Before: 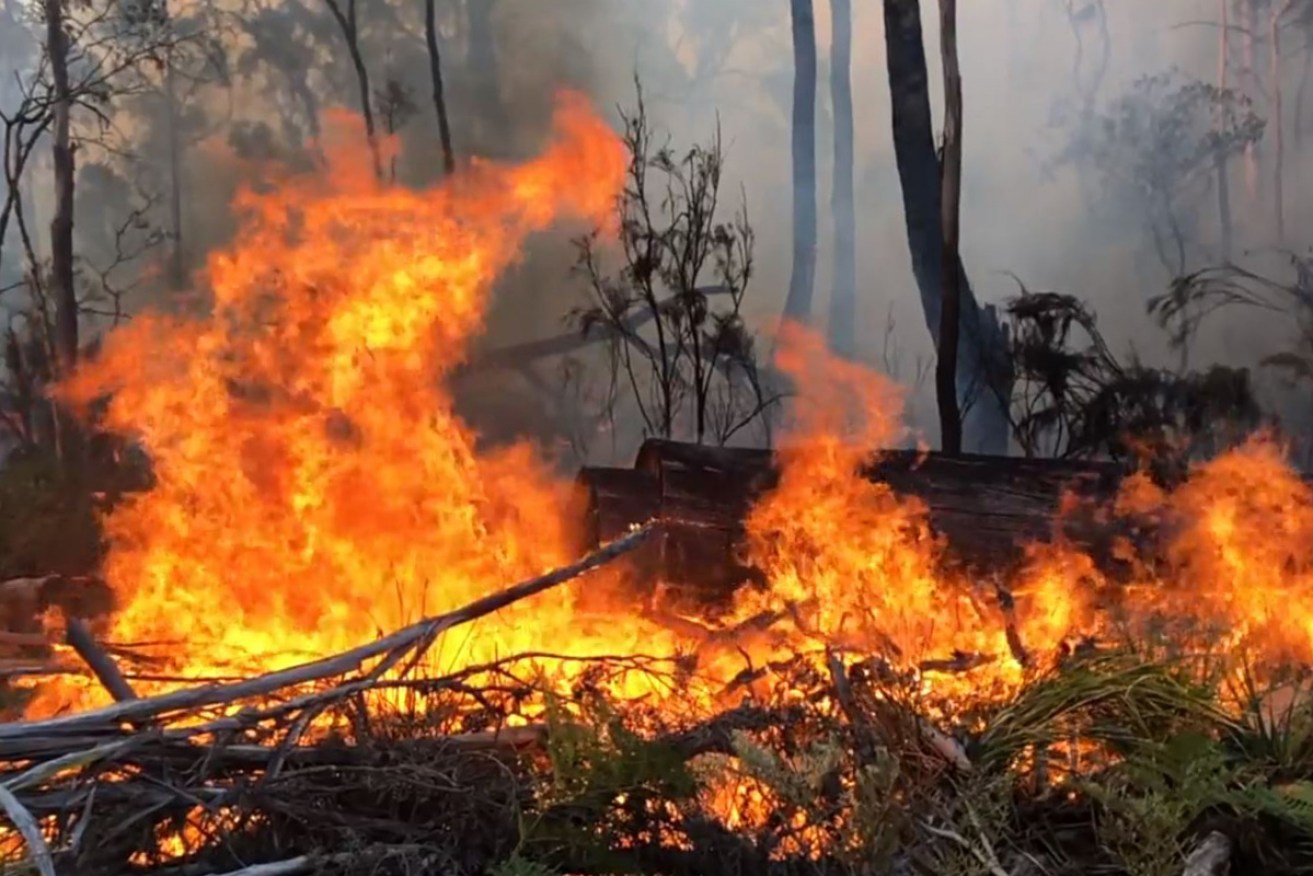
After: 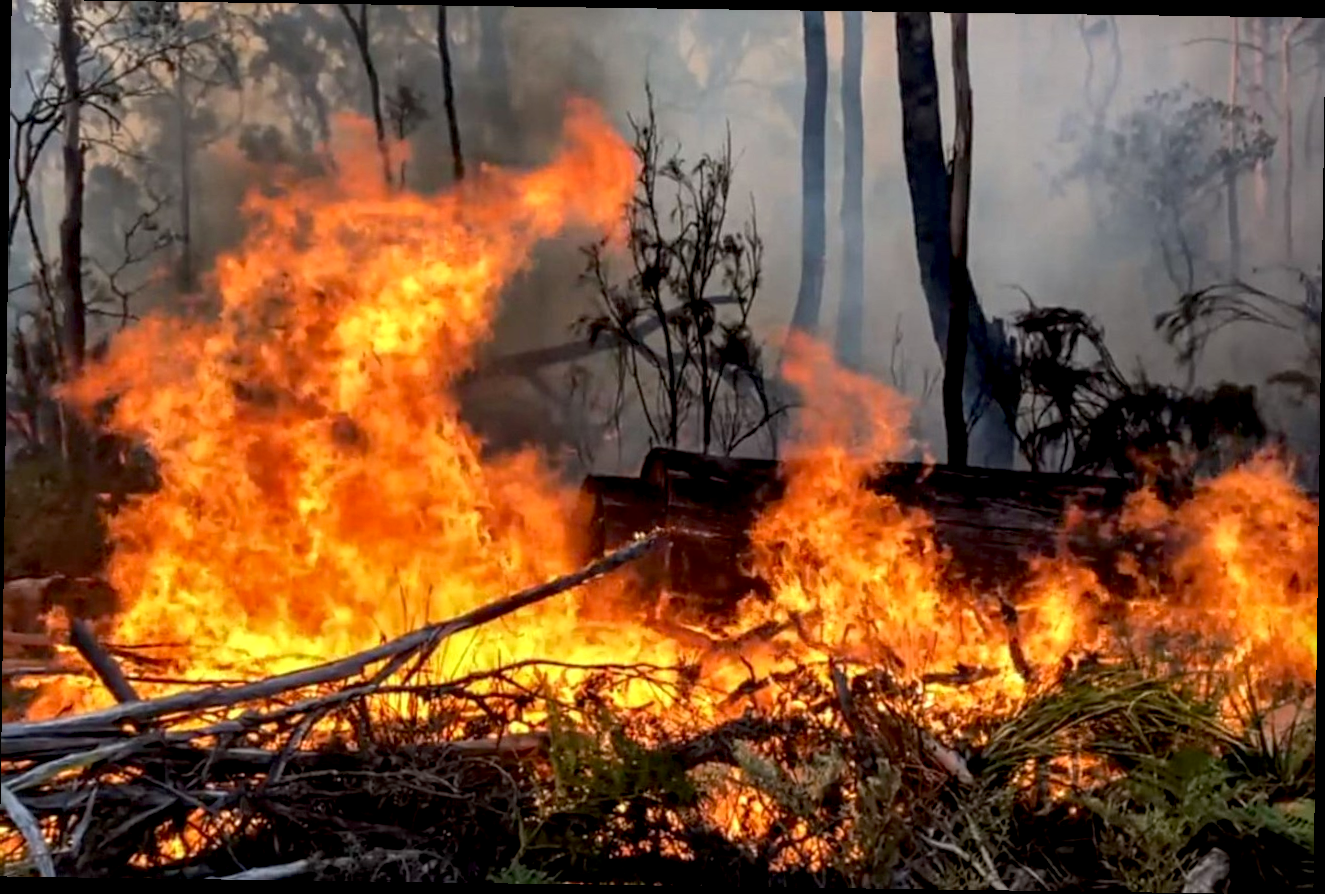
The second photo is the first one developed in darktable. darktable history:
rotate and perspective: rotation 0.8°, automatic cropping off
local contrast: detail 142%
exposure: black level correction 0.009, compensate highlight preservation false
